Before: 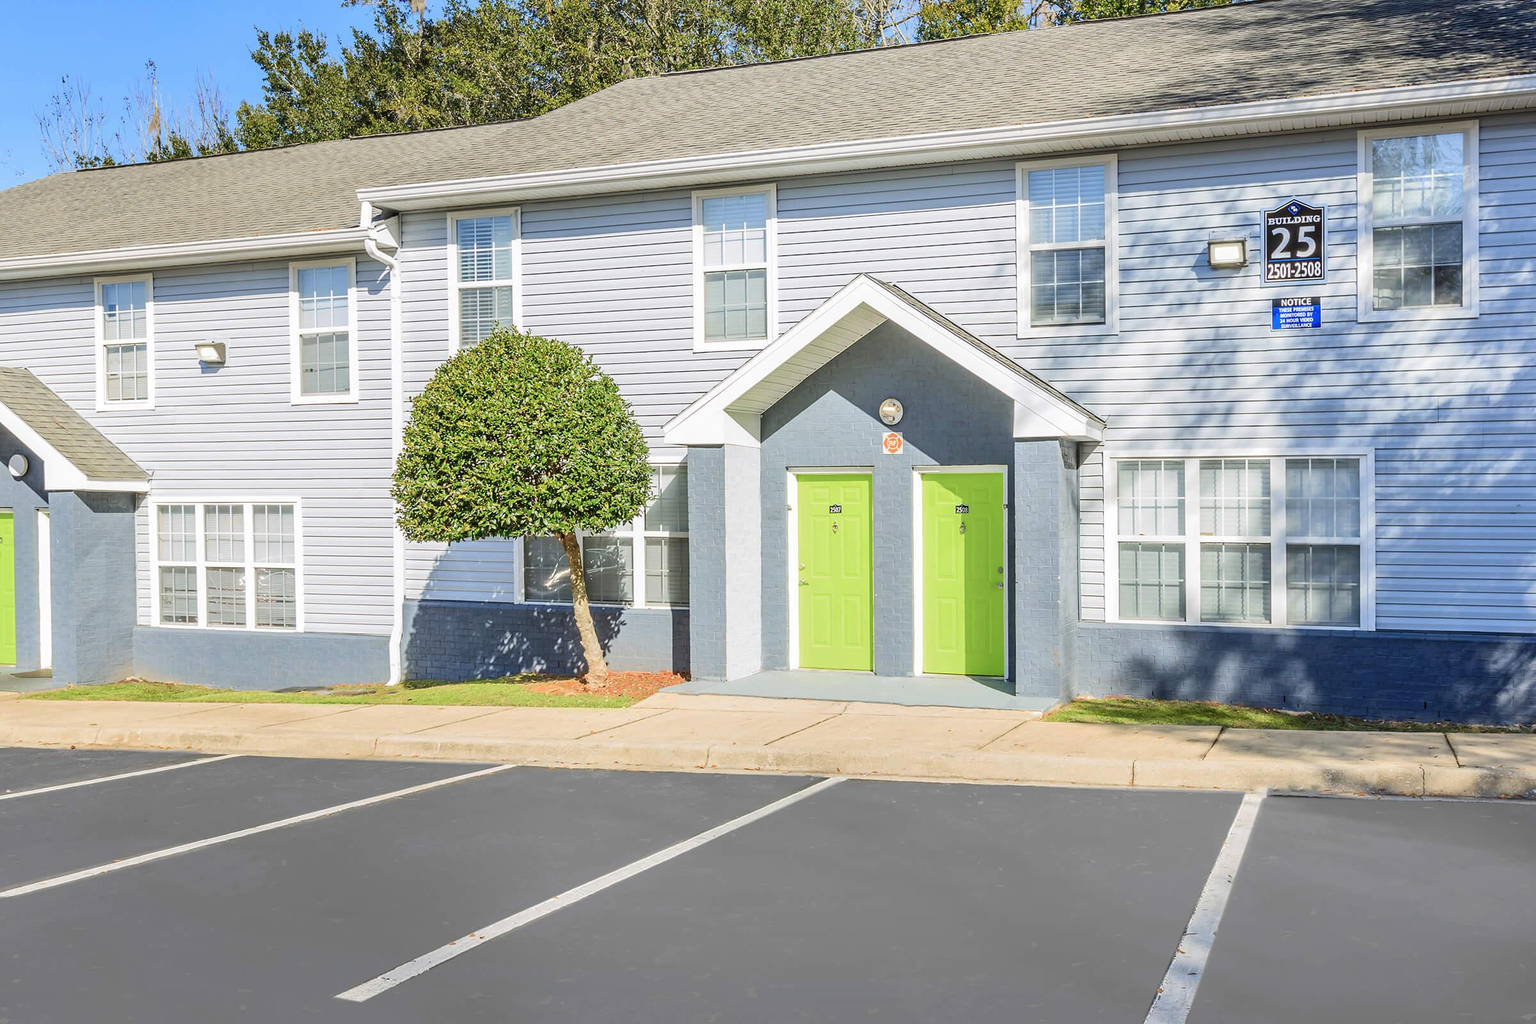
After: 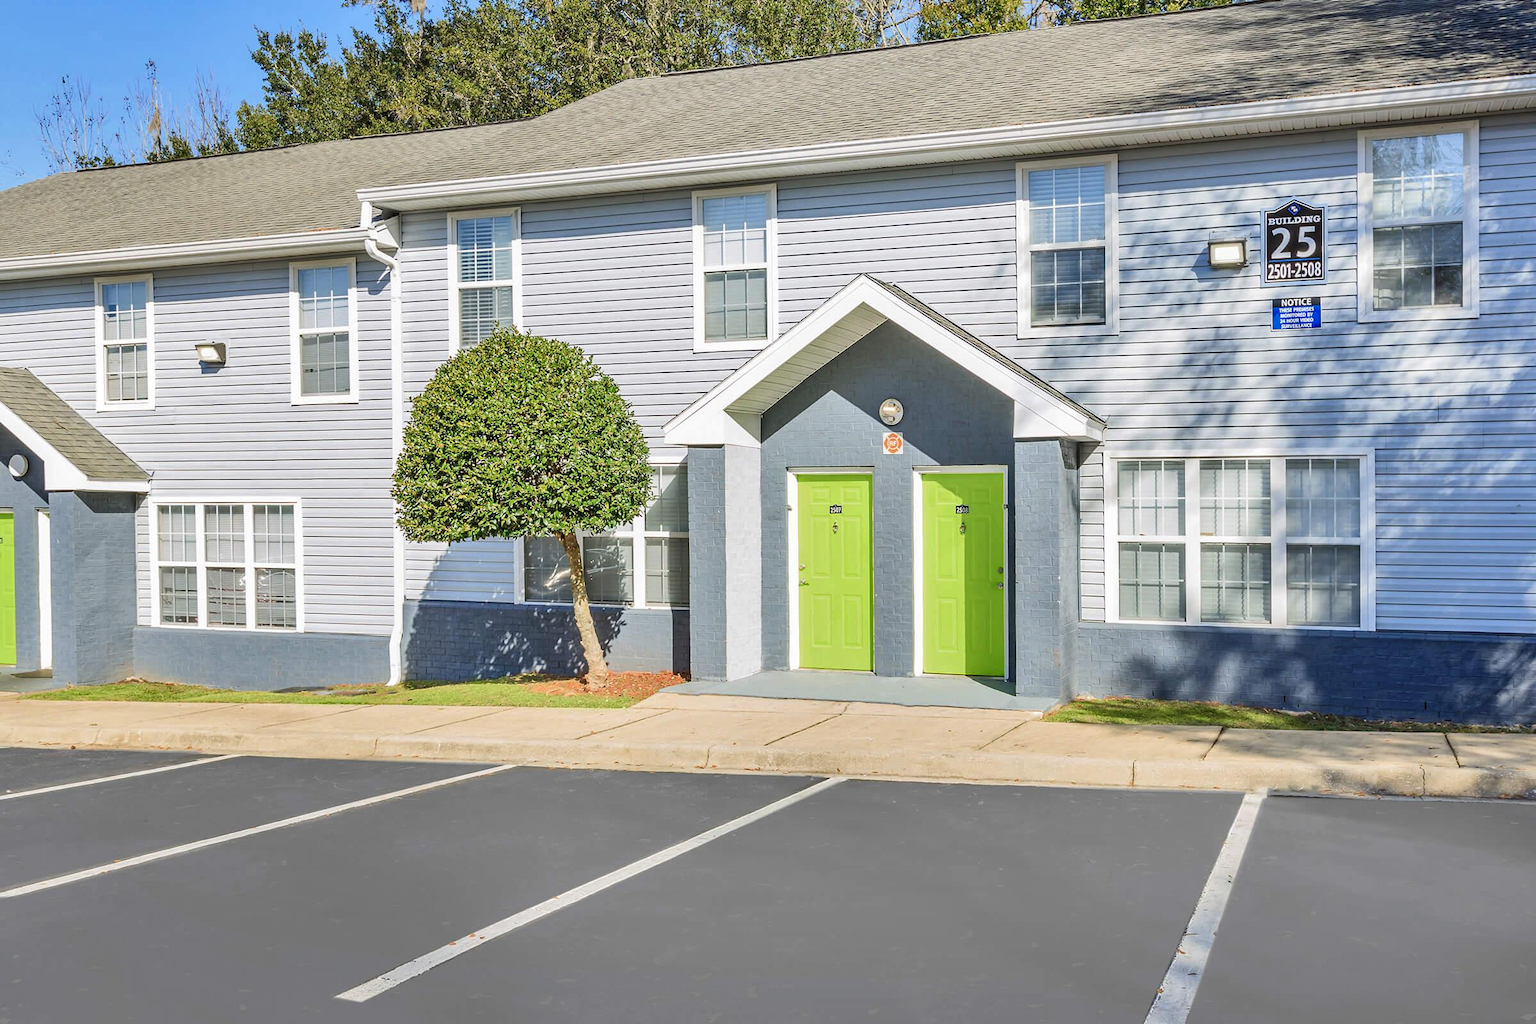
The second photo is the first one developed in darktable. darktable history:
shadows and highlights: shadows 61.1, soften with gaussian
color correction: highlights b* 0.048, saturation 0.985
